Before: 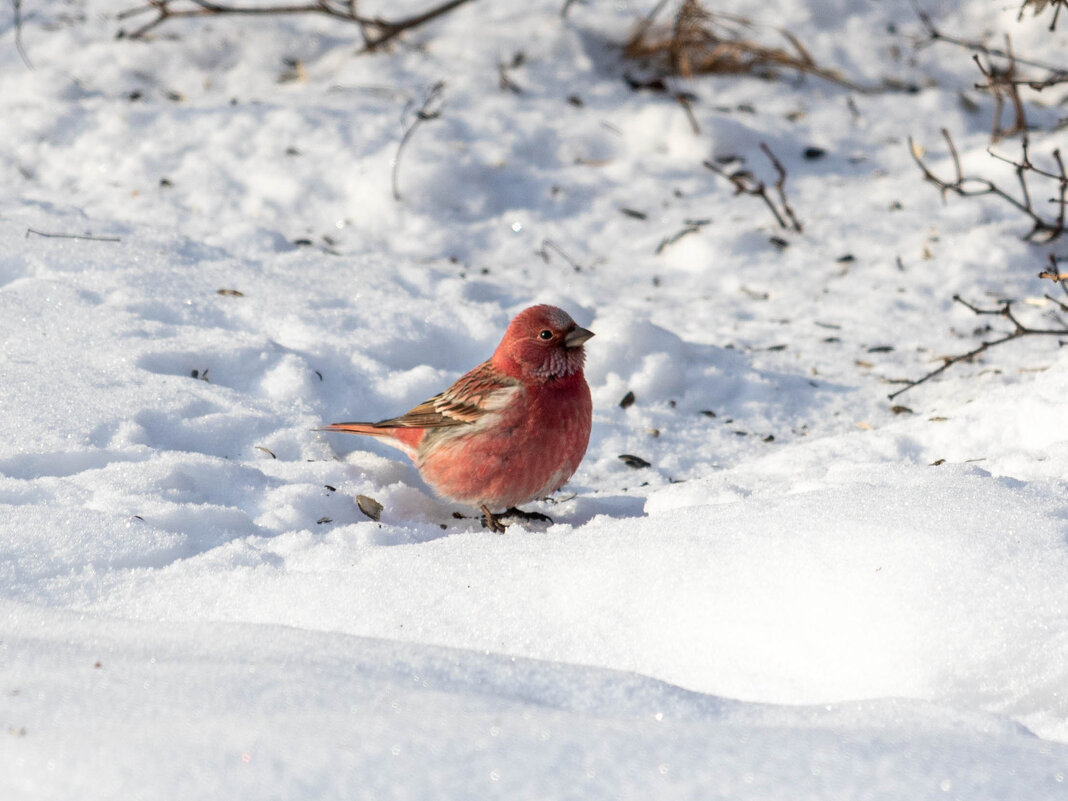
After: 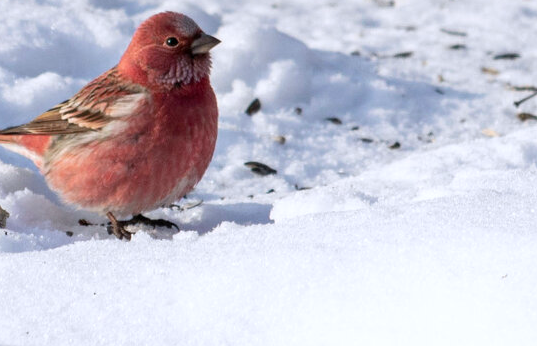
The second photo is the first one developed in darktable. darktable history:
crop: left 35.03%, top 36.625%, right 14.663%, bottom 20.057%
color calibration: illuminant as shot in camera, x 0.358, y 0.373, temperature 4628.91 K
